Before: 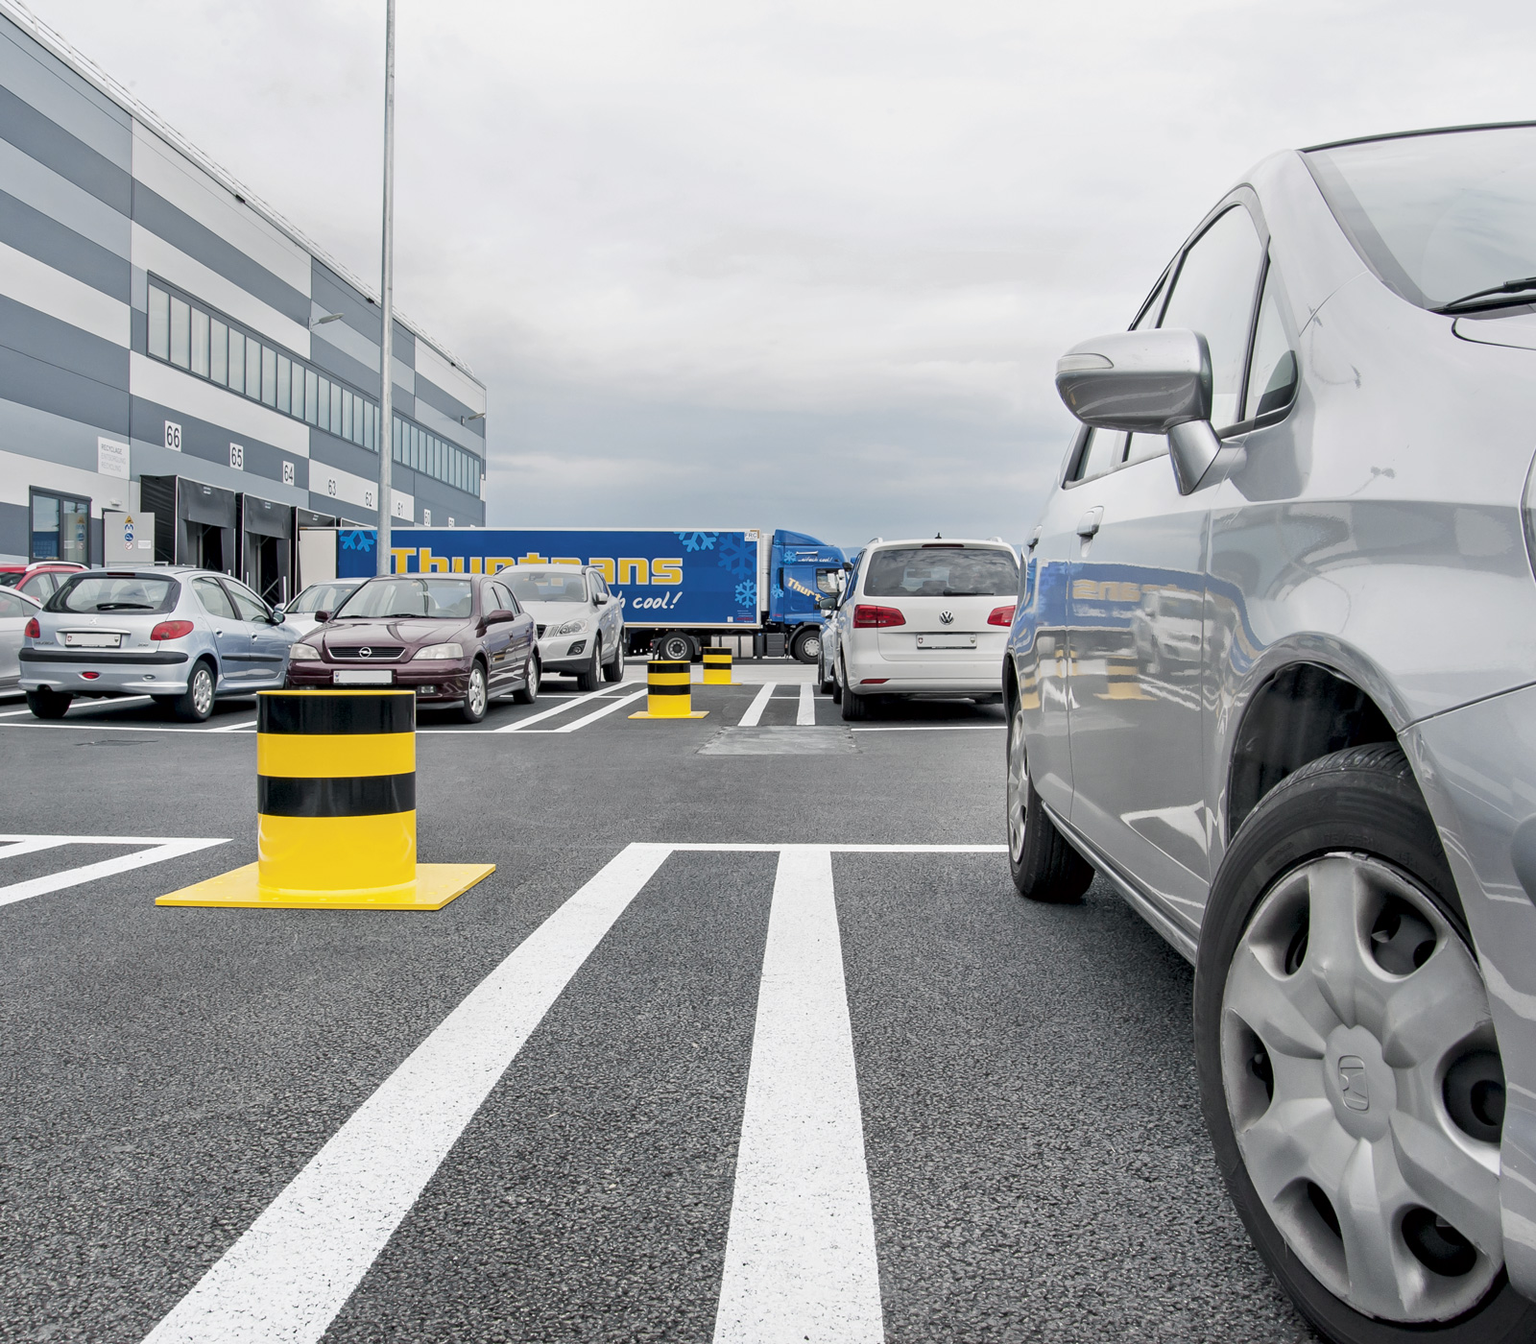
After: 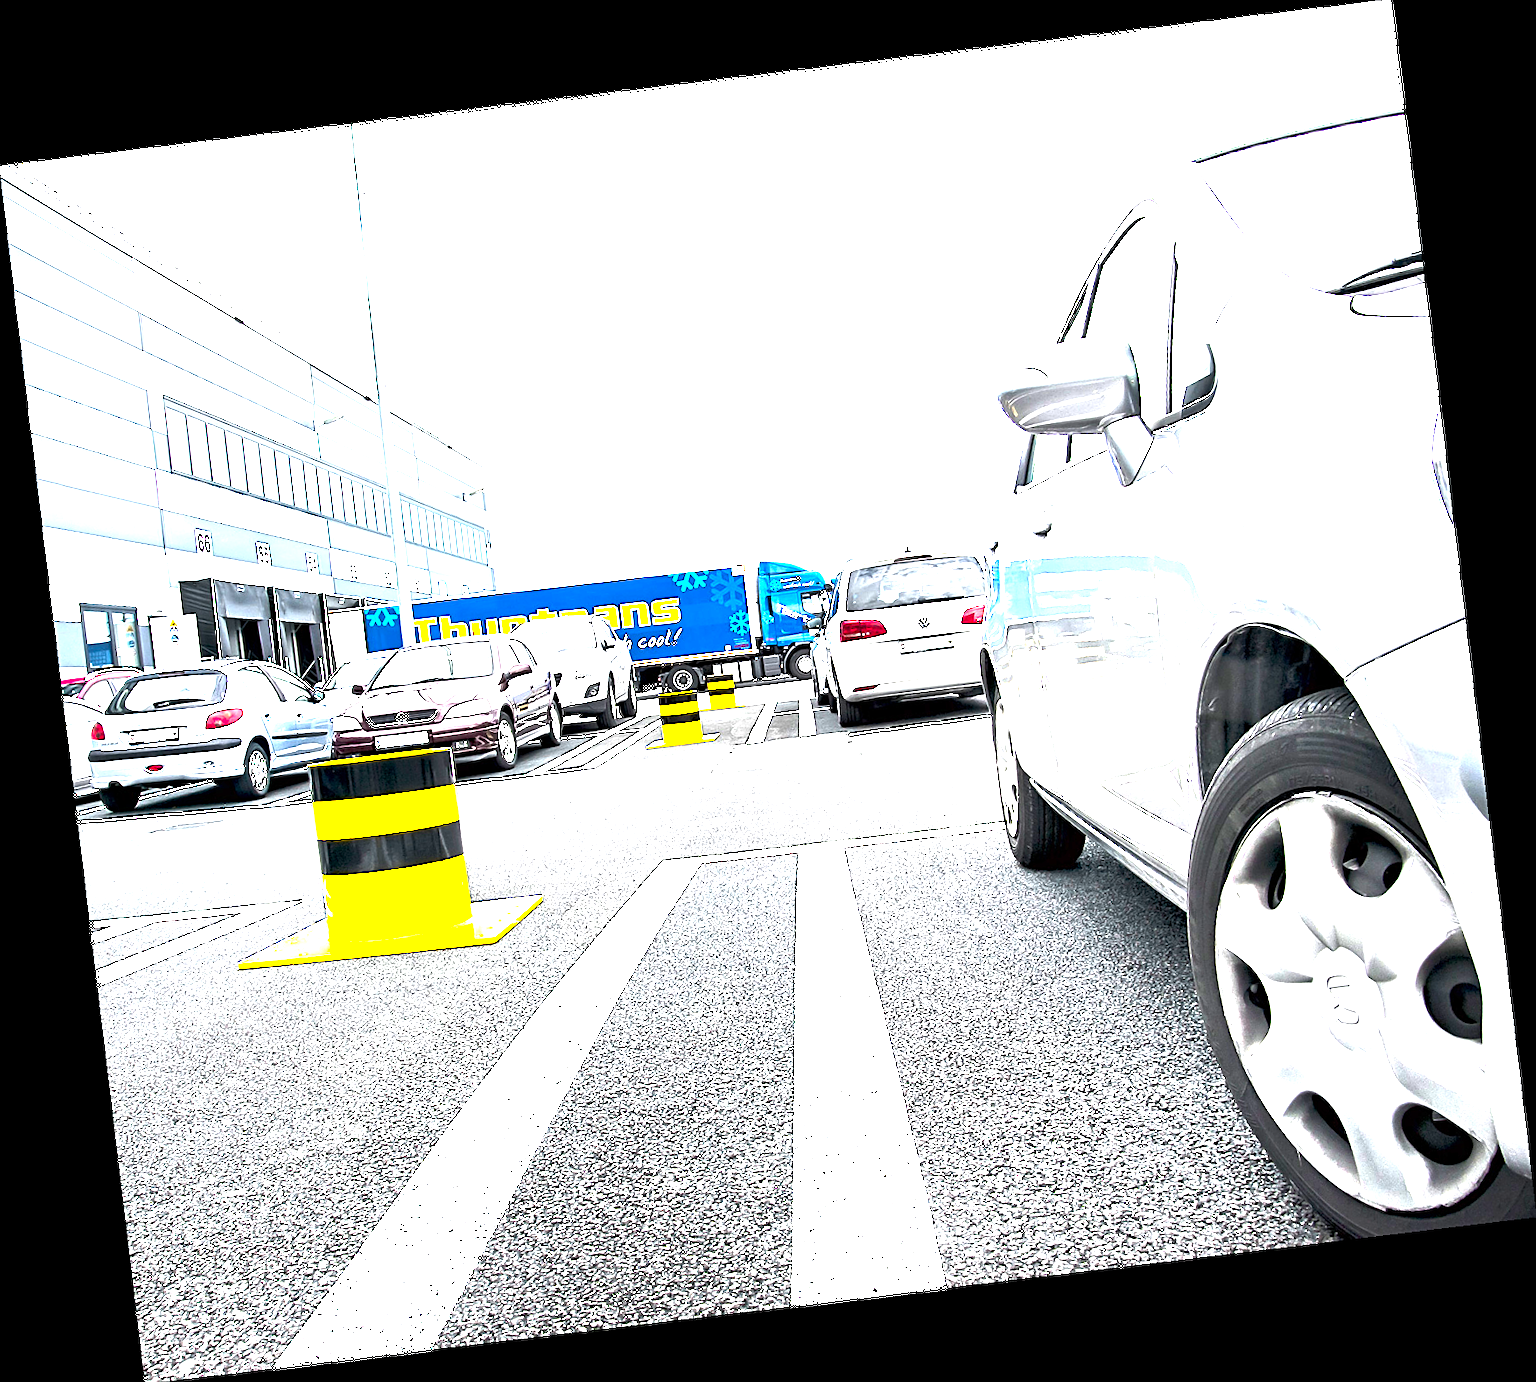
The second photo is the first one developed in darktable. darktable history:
sharpen: on, module defaults
rotate and perspective: rotation -6.83°, automatic cropping off
color balance rgb: perceptual saturation grading › global saturation 25%, perceptual brilliance grading › global brilliance 35%, perceptual brilliance grading › highlights 50%, perceptual brilliance grading › mid-tones 60%, perceptual brilliance grading › shadows 35%, global vibrance 20%
